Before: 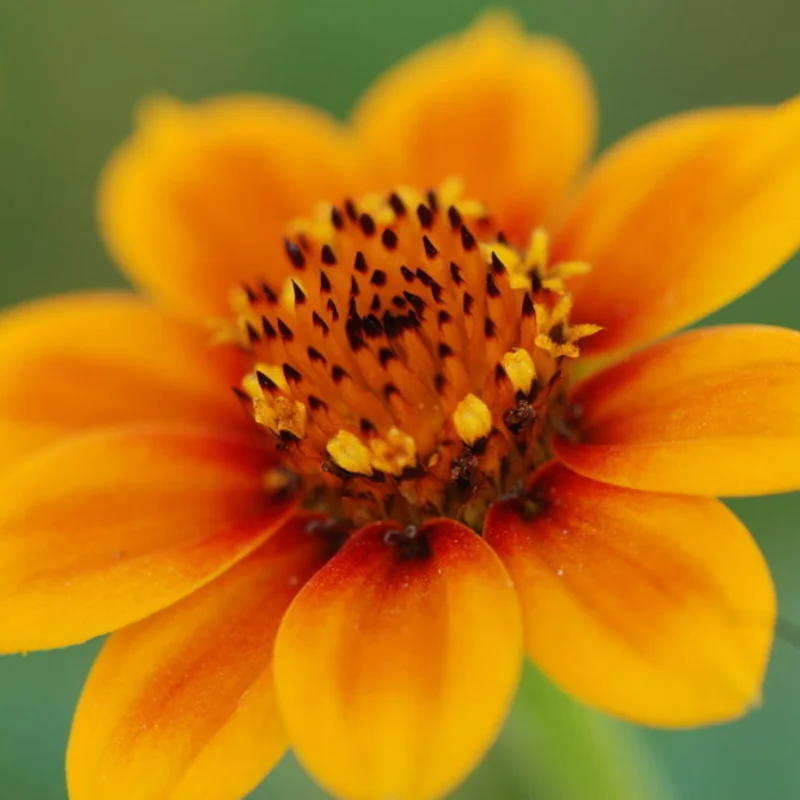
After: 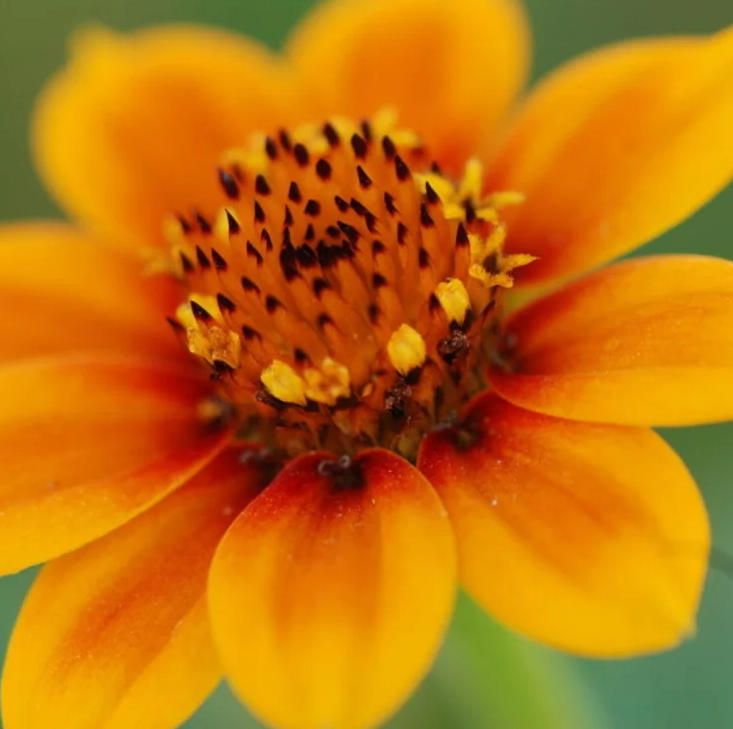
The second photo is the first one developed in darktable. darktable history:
crop and rotate: left 8.313%, top 8.787%
